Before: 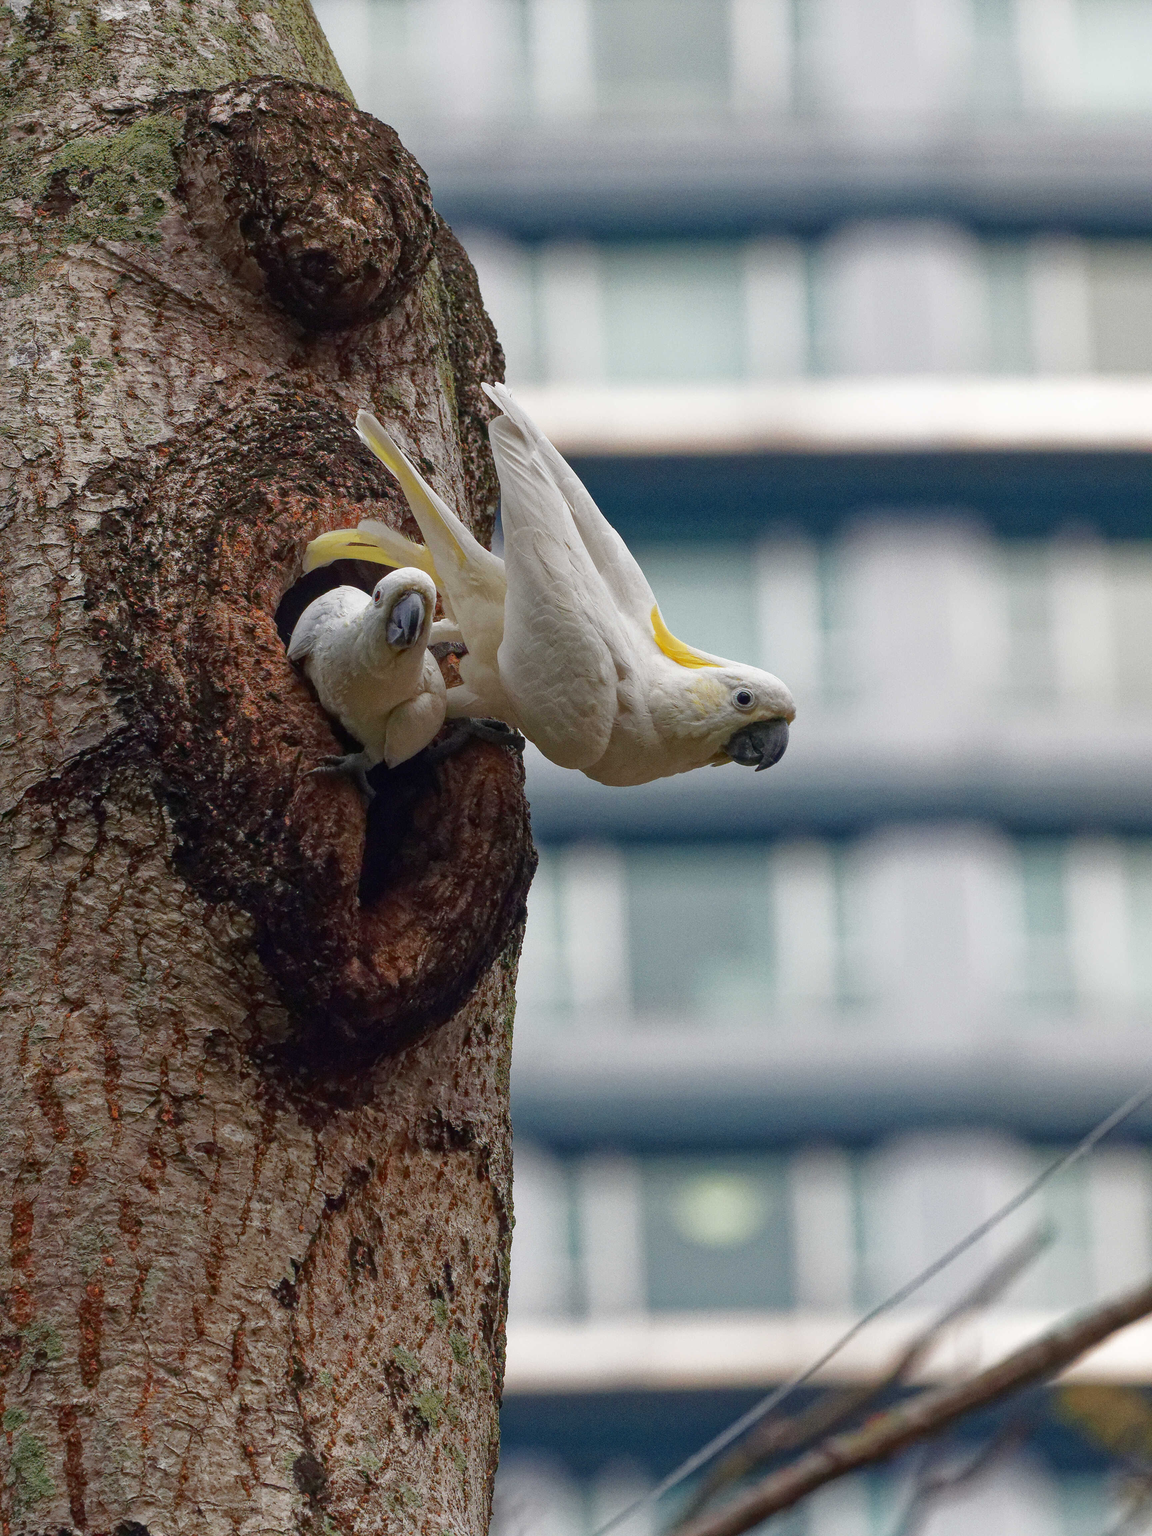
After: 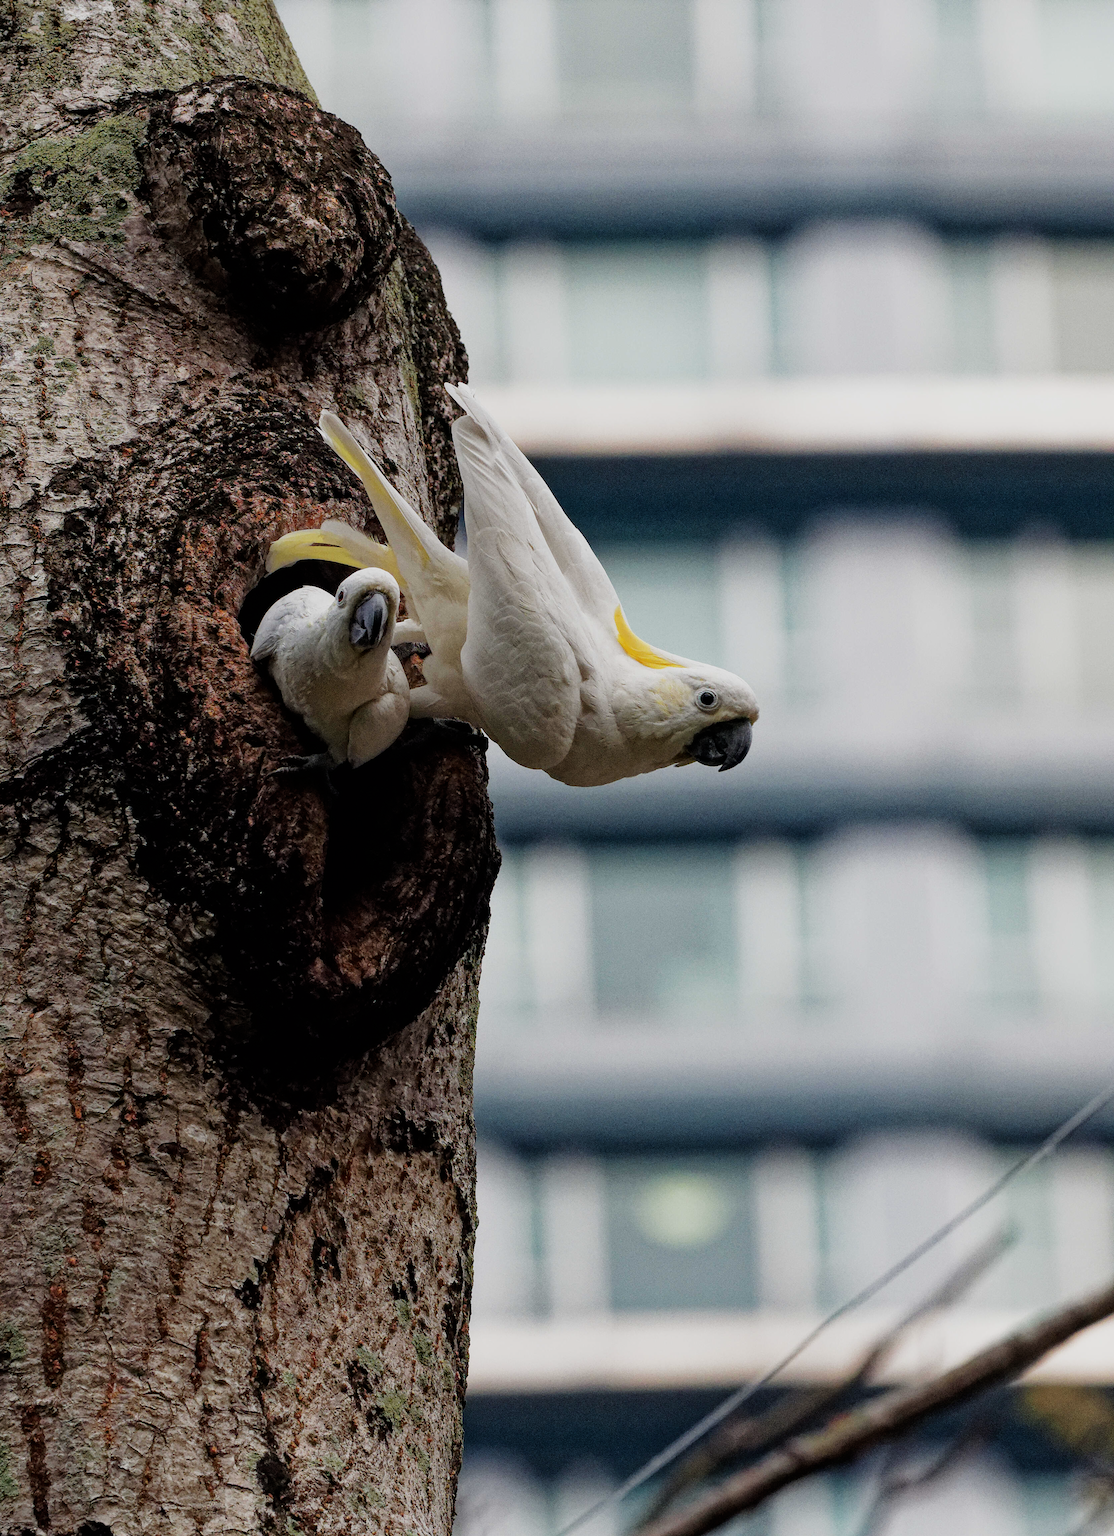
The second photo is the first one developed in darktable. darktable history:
filmic rgb: black relative exposure -5 EV, hardness 2.88, contrast 1.3, highlights saturation mix -30%
crop and rotate: left 3.238%
